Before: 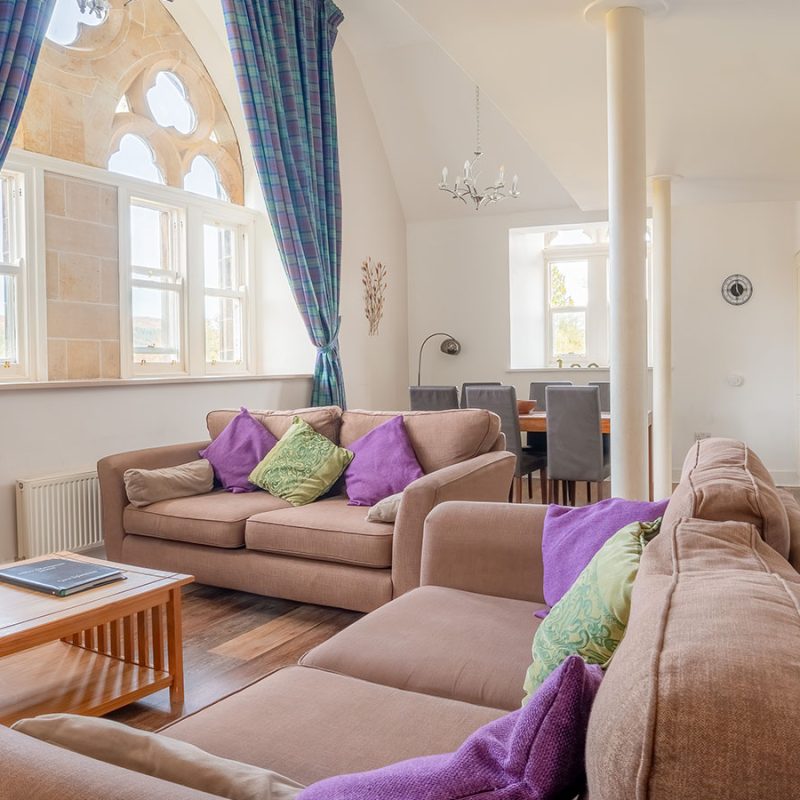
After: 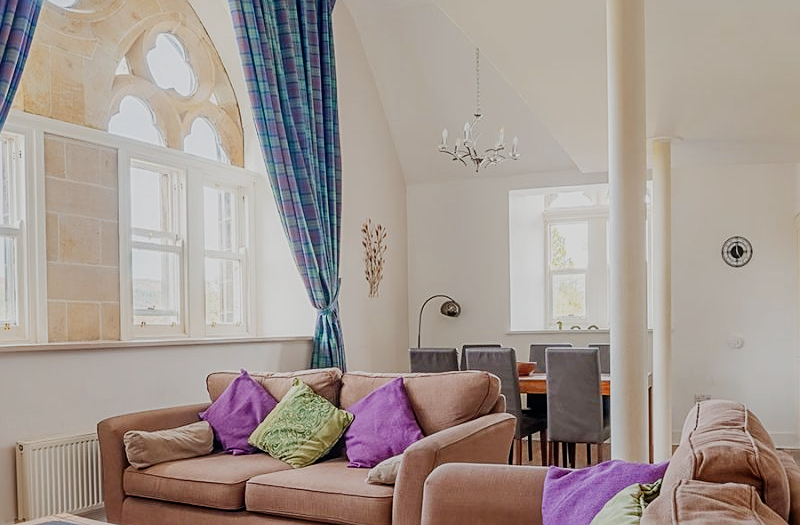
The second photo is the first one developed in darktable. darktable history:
tone equalizer: -8 EV 0.25 EV, -7 EV 0.417 EV, -6 EV 0.417 EV, -5 EV 0.25 EV, -3 EV -0.25 EV, -2 EV -0.417 EV, -1 EV -0.417 EV, +0 EV -0.25 EV, edges refinement/feathering 500, mask exposure compensation -1.57 EV, preserve details guided filter
sharpen: on, module defaults
crop and rotate: top 4.848%, bottom 29.503%
sigmoid: contrast 1.7, skew -0.2, preserve hue 0%, red attenuation 0.1, red rotation 0.035, green attenuation 0.1, green rotation -0.017, blue attenuation 0.15, blue rotation -0.052, base primaries Rec2020
